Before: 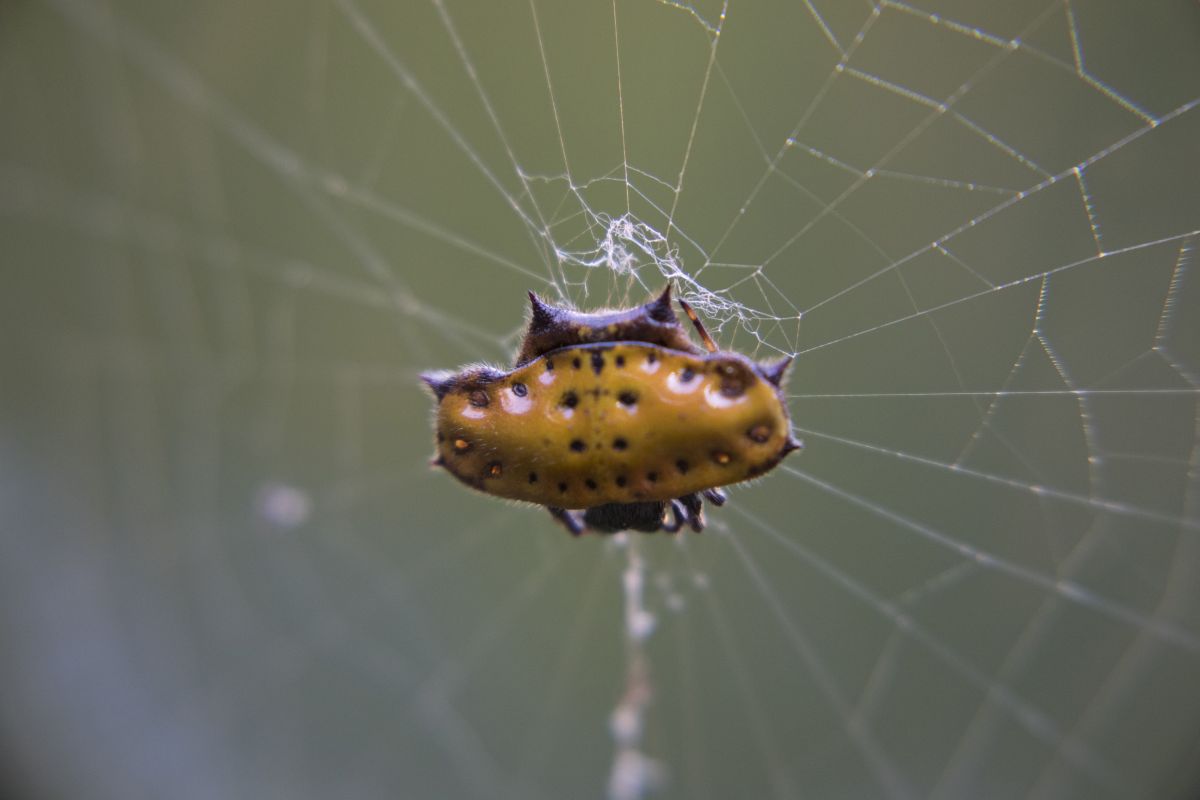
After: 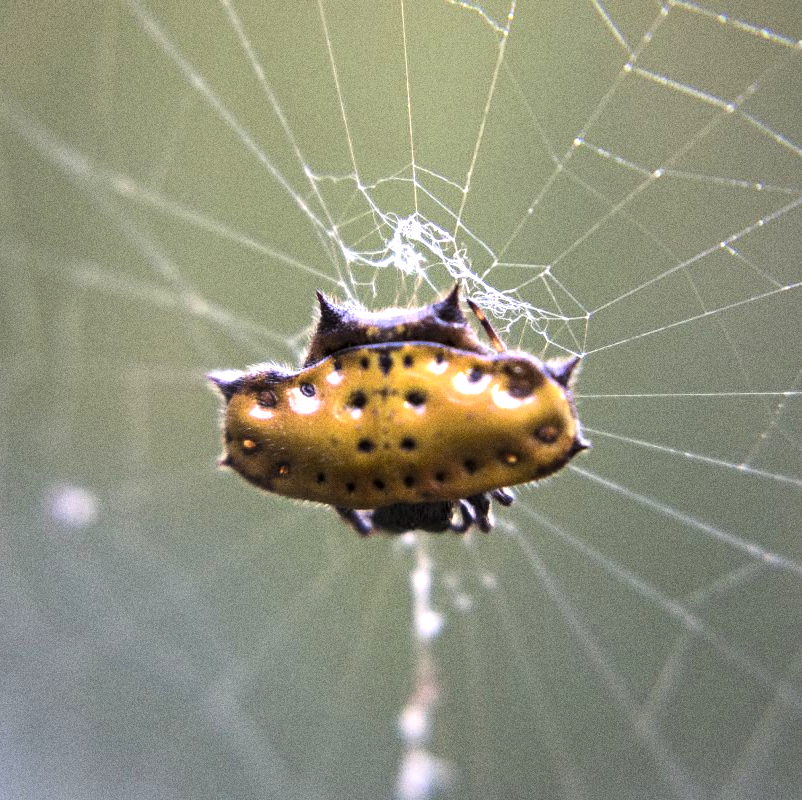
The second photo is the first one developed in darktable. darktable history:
exposure: exposure 1.137 EV, compensate highlight preservation false
levels: levels [0.029, 0.545, 0.971]
local contrast: mode bilateral grid, contrast 20, coarseness 50, detail 132%, midtone range 0.2
crop and rotate: left 17.732%, right 15.423%
grain: coarseness 11.82 ISO, strength 36.67%, mid-tones bias 74.17%
shadows and highlights: shadows -40.15, highlights 62.88, soften with gaussian
